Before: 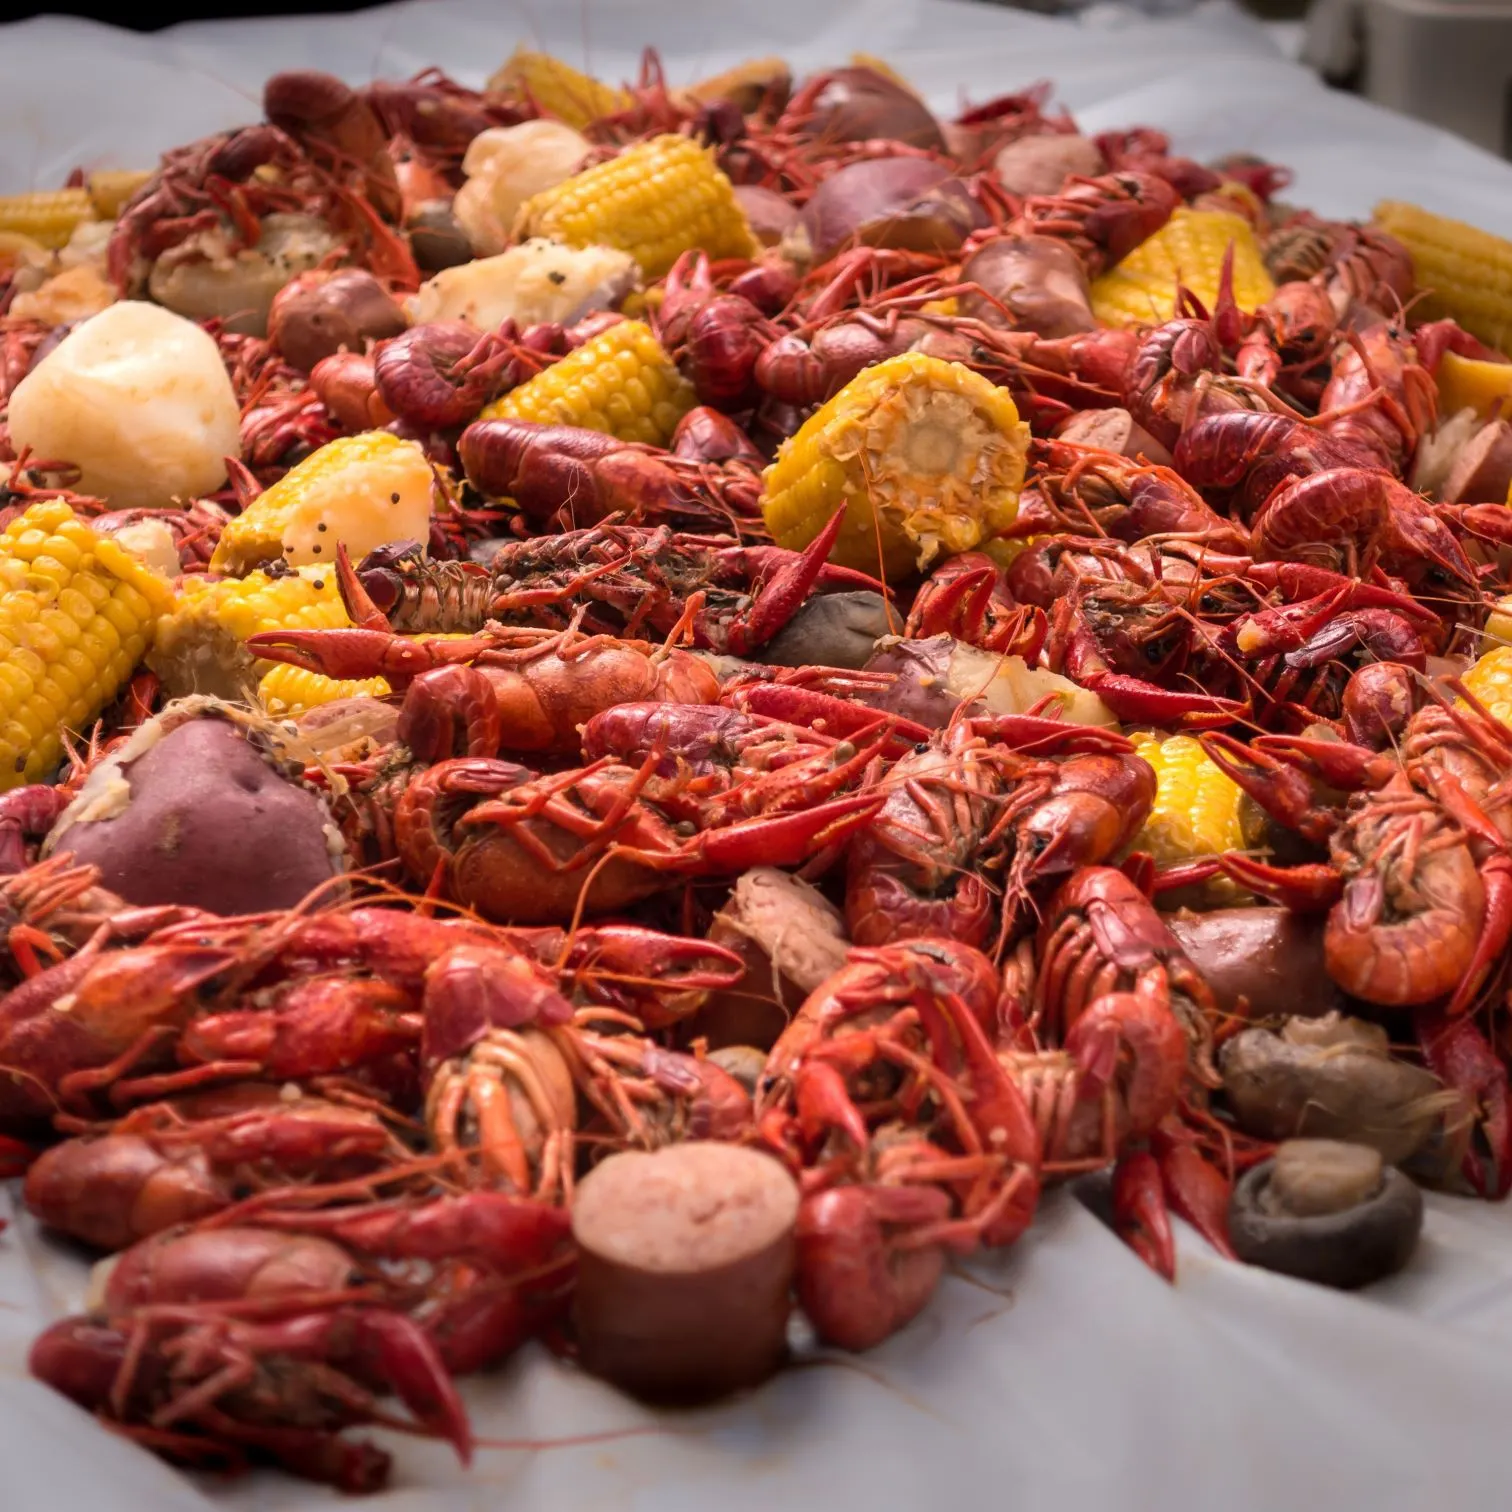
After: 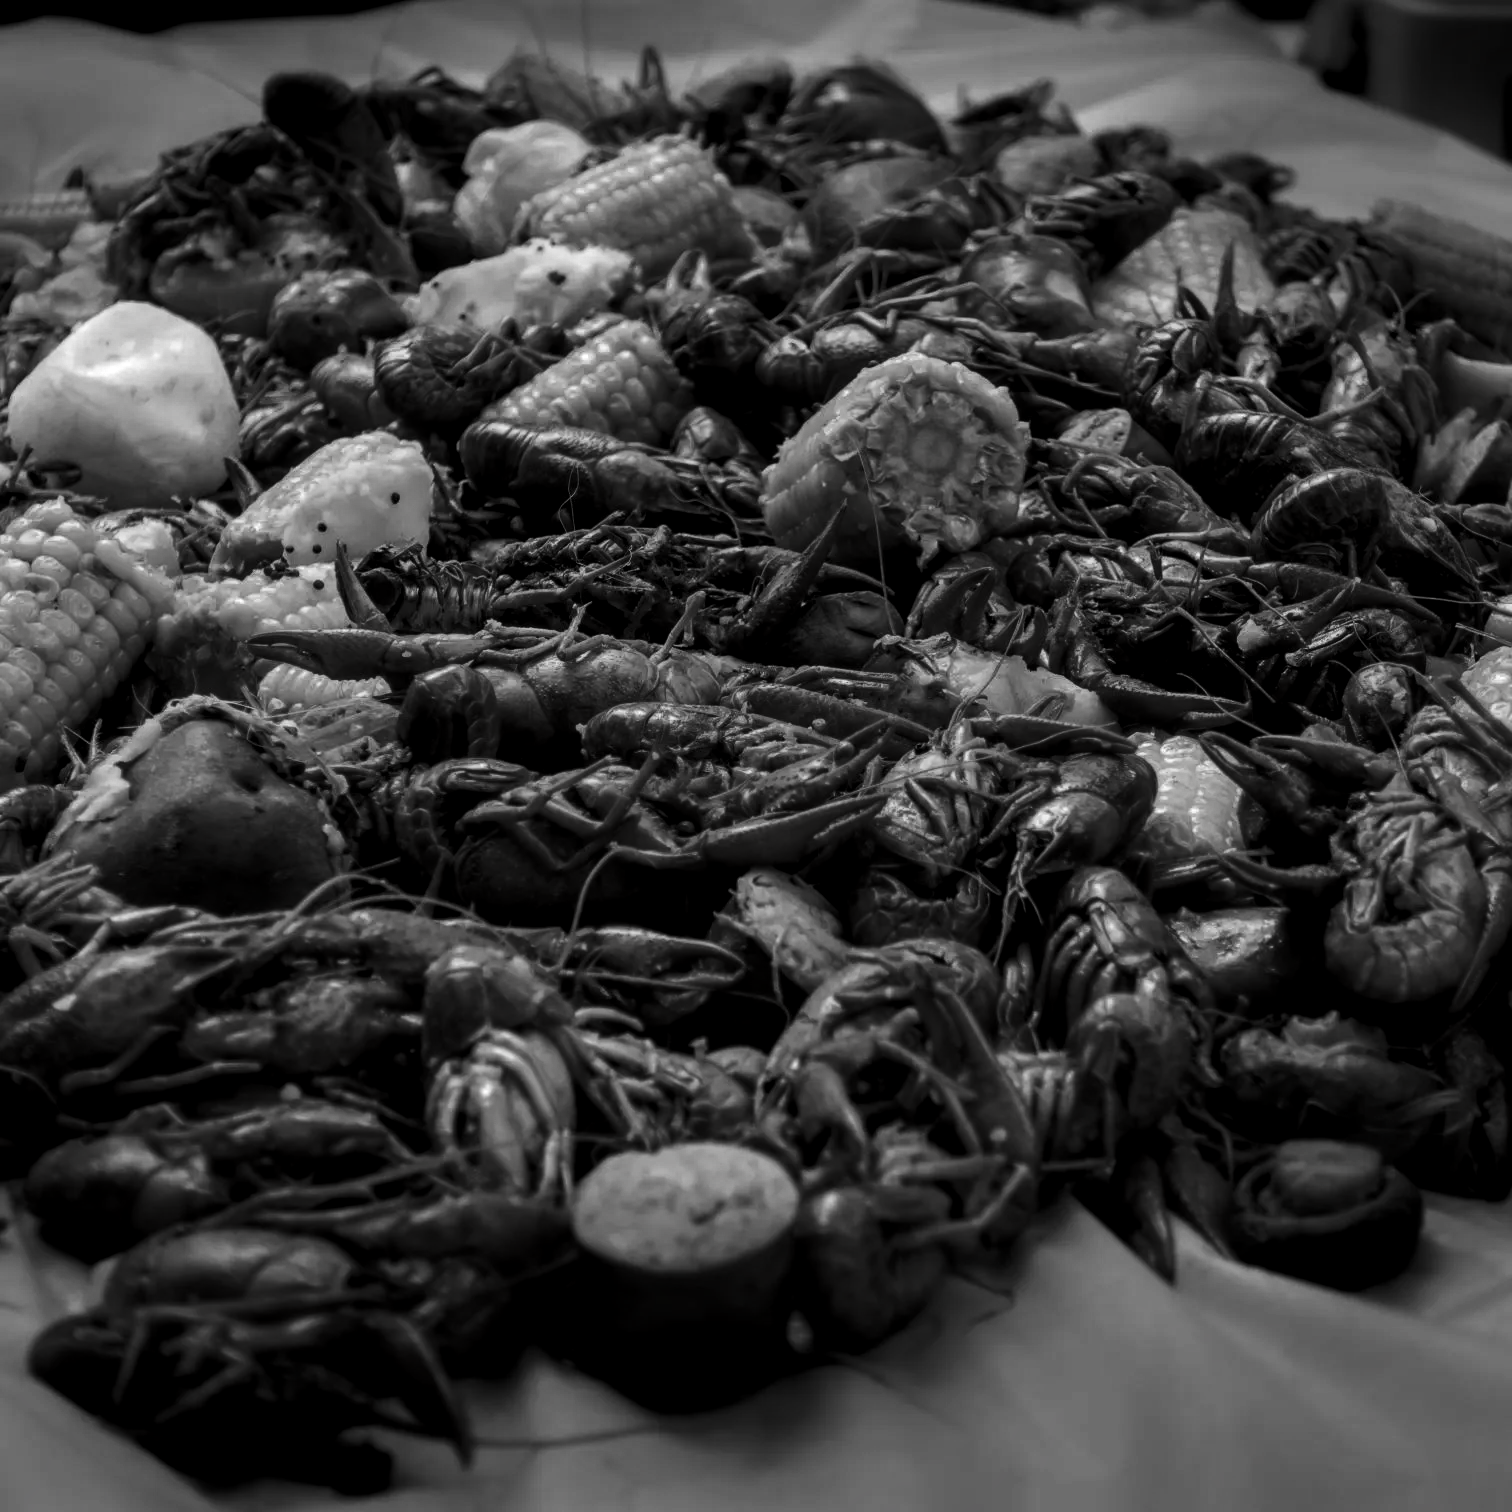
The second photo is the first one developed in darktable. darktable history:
contrast brightness saturation: contrast -0.031, brightness -0.597, saturation -0.993
local contrast: detail 130%
